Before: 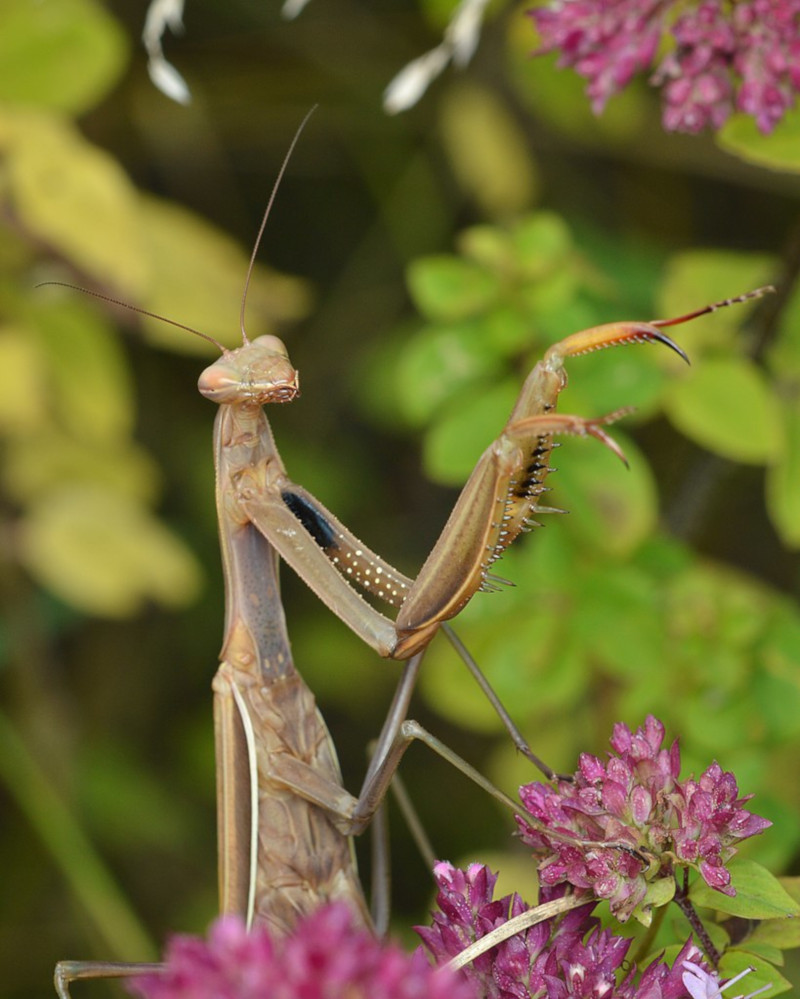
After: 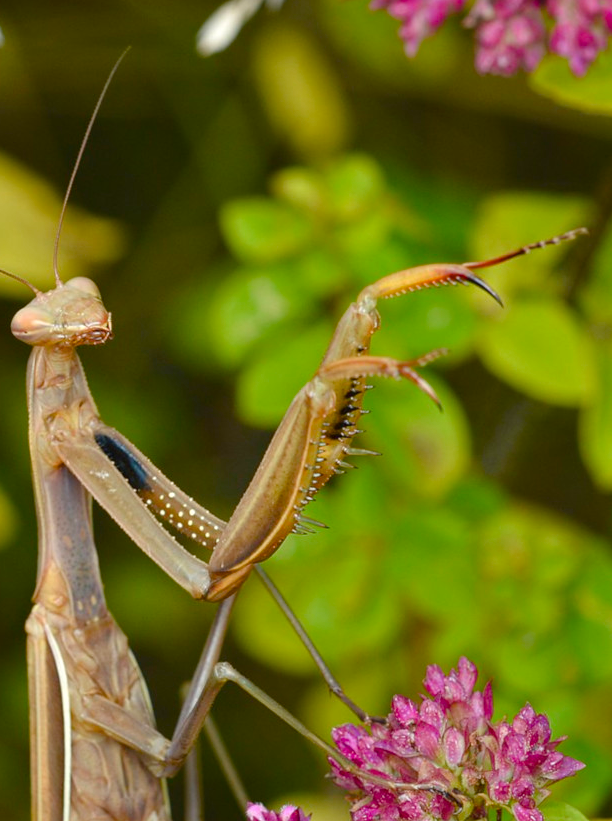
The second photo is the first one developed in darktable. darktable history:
crop: left 23.469%, top 5.885%, bottom 11.842%
color balance rgb: perceptual saturation grading › global saturation 20%, perceptual saturation grading › highlights -24.961%, perceptual saturation grading › shadows 49.317%, perceptual brilliance grading › global brilliance 4.333%, global vibrance 10.952%
